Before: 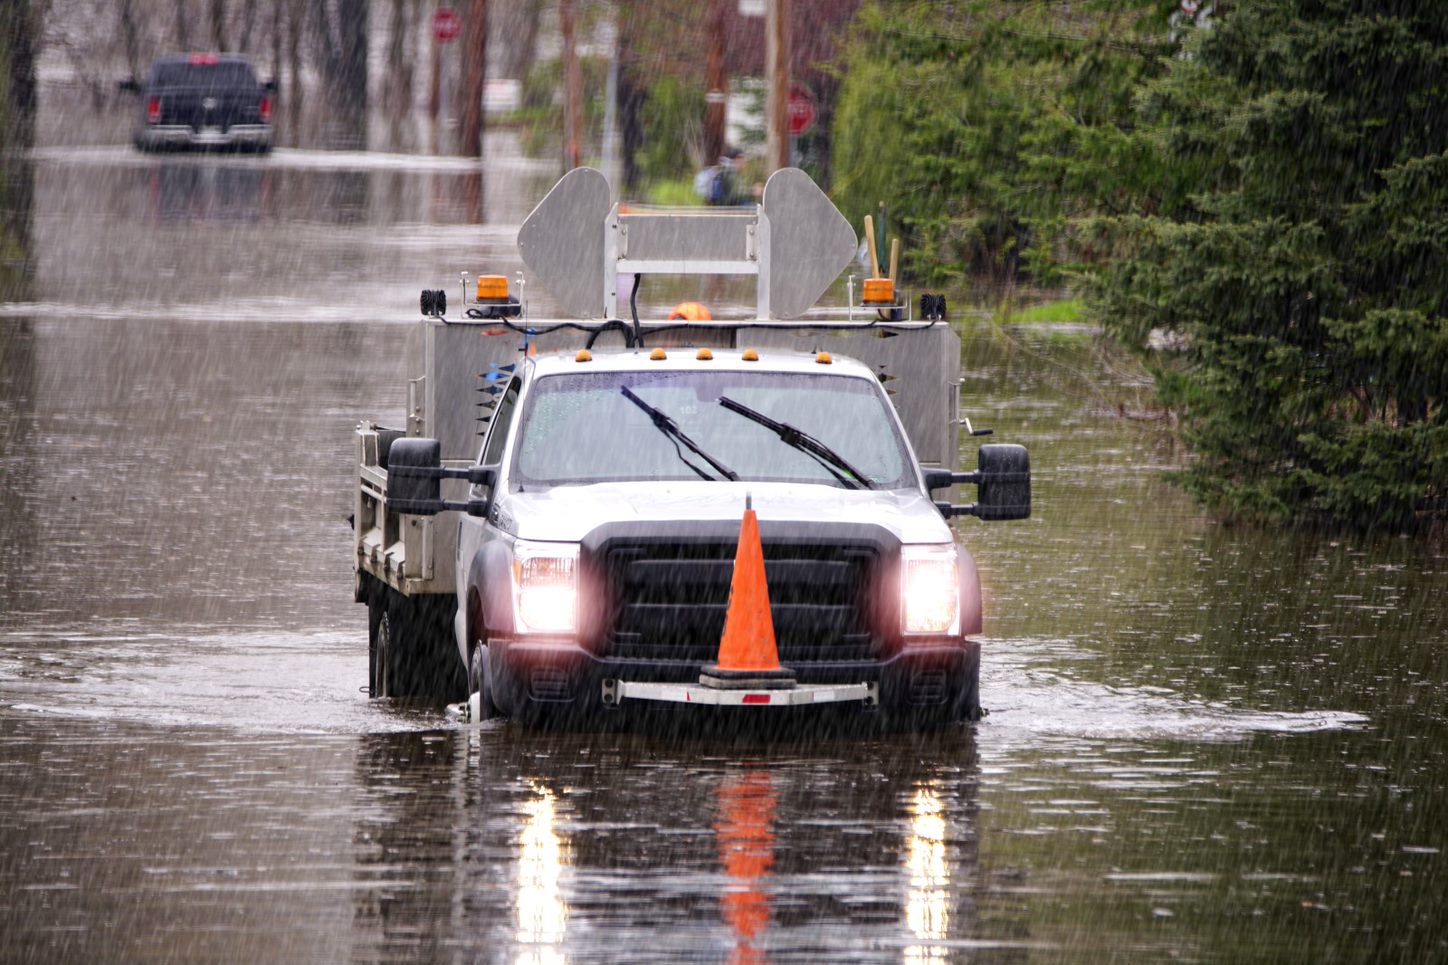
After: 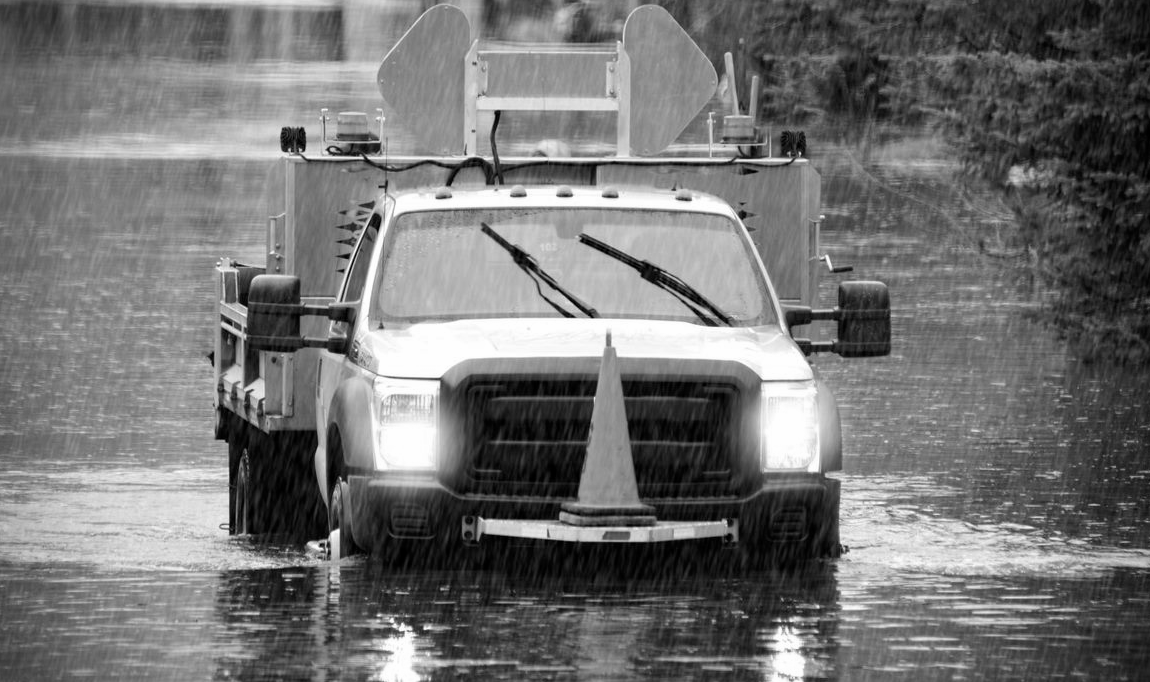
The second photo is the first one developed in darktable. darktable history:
color calibration: illuminant as shot in camera, x 0.358, y 0.373, temperature 4628.91 K
exposure: compensate highlight preservation false
monochrome: on, module defaults
crop: left 9.712%, top 16.928%, right 10.845%, bottom 12.332%
color balance: lift [0.998, 0.998, 1.001, 1.002], gamma [0.995, 1.025, 0.992, 0.975], gain [0.995, 1.02, 0.997, 0.98]
vignetting: fall-off start 88.03%, fall-off radius 24.9%
